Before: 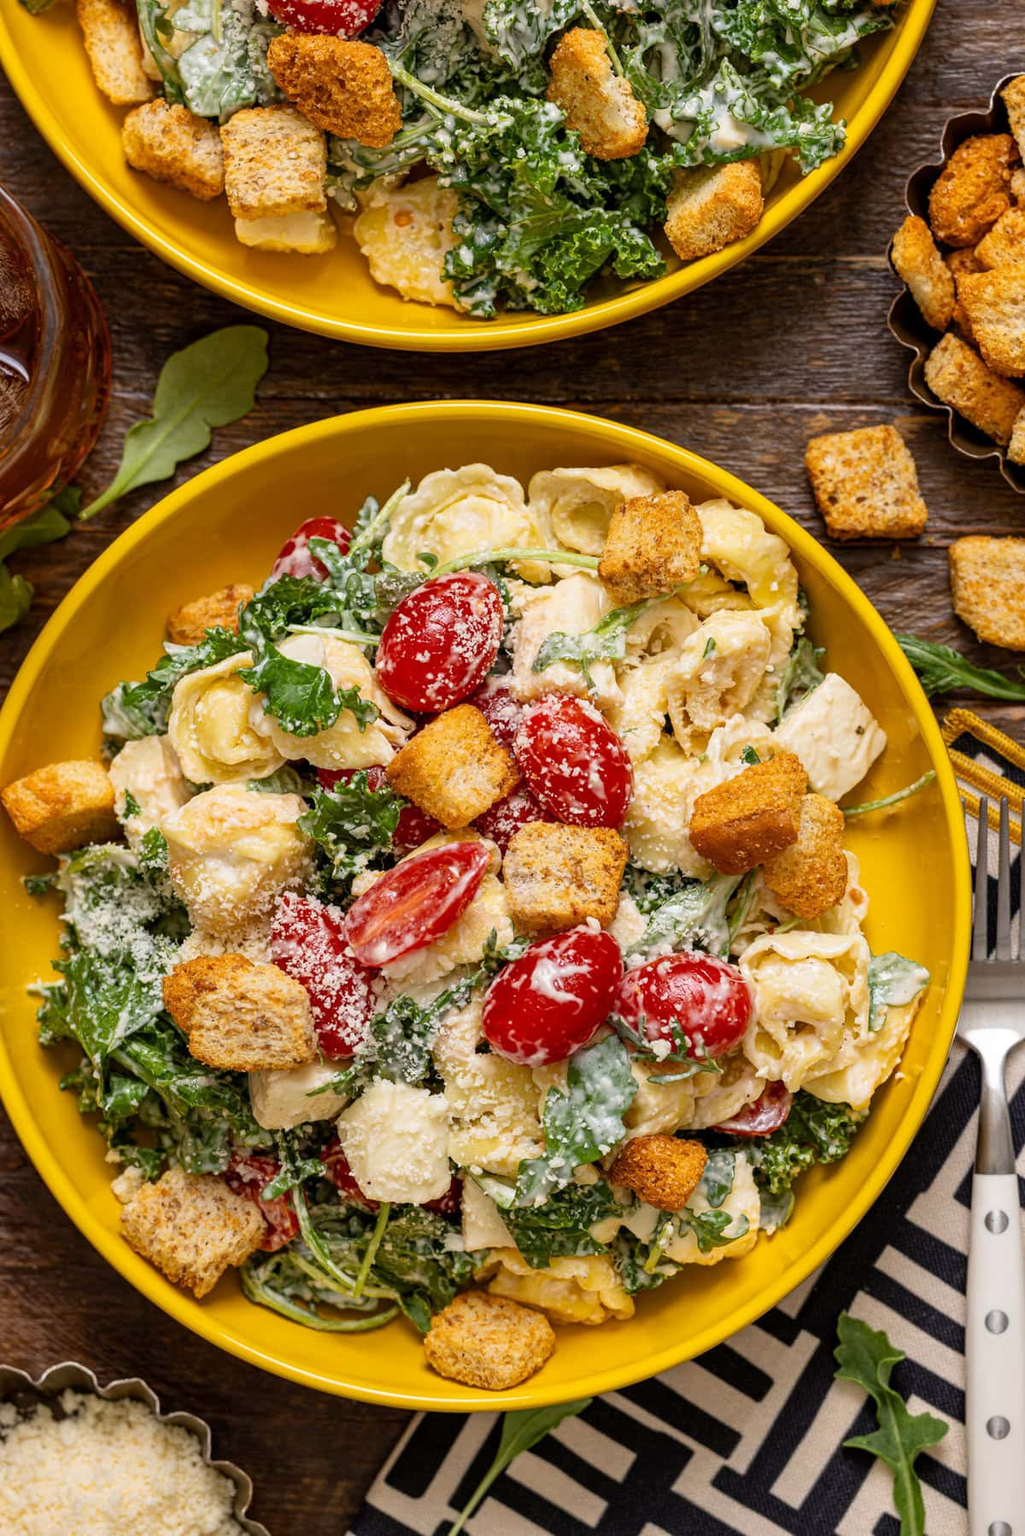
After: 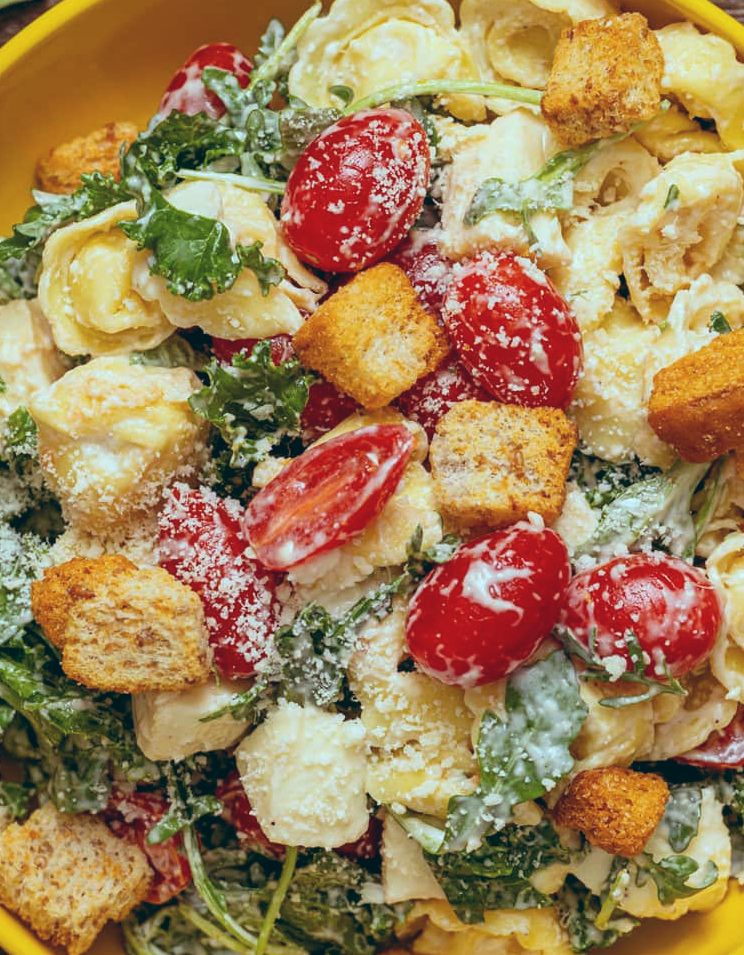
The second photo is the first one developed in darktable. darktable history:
color balance: lift [1.003, 0.993, 1.001, 1.007], gamma [1.018, 1.072, 0.959, 0.928], gain [0.974, 0.873, 1.031, 1.127]
crop: left 13.312%, top 31.28%, right 24.627%, bottom 15.582%
contrast equalizer: octaves 7, y [[0.6 ×6], [0.55 ×6], [0 ×6], [0 ×6], [0 ×6]], mix -0.1
